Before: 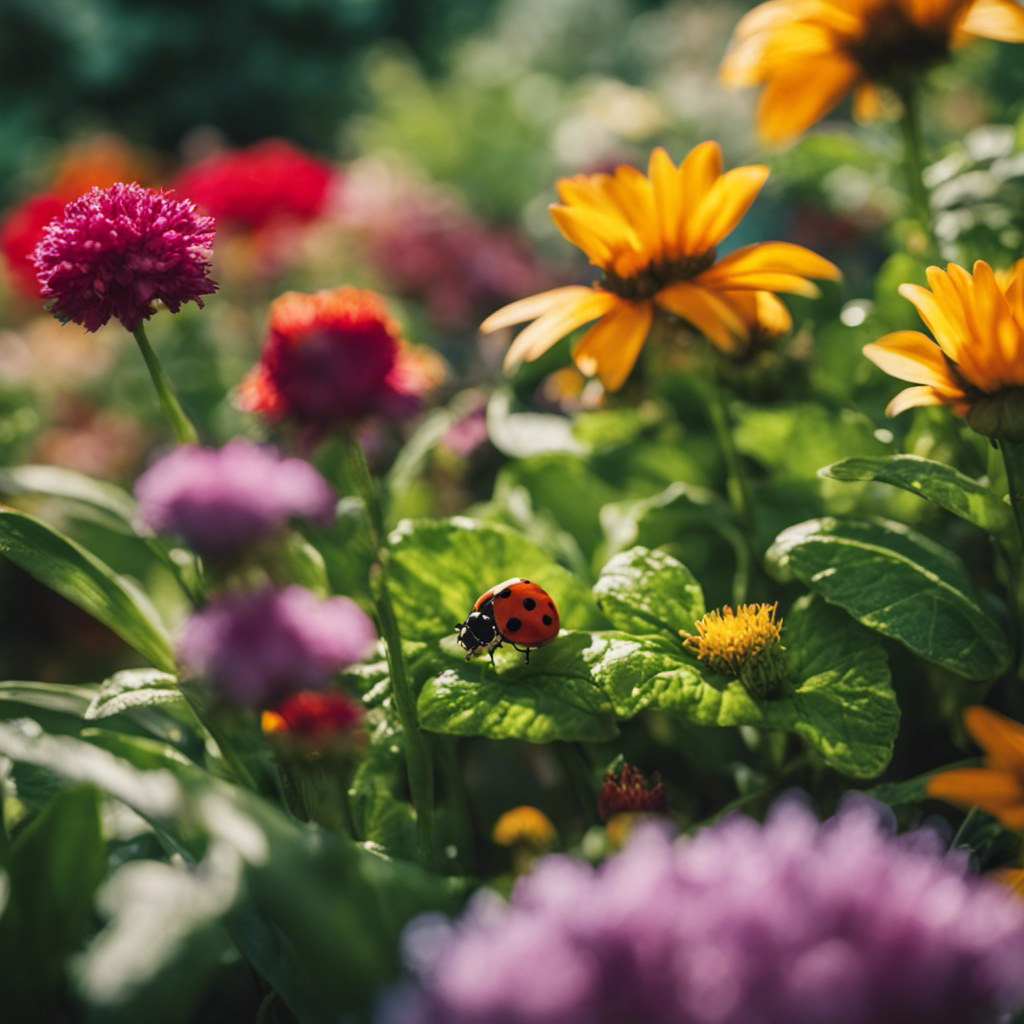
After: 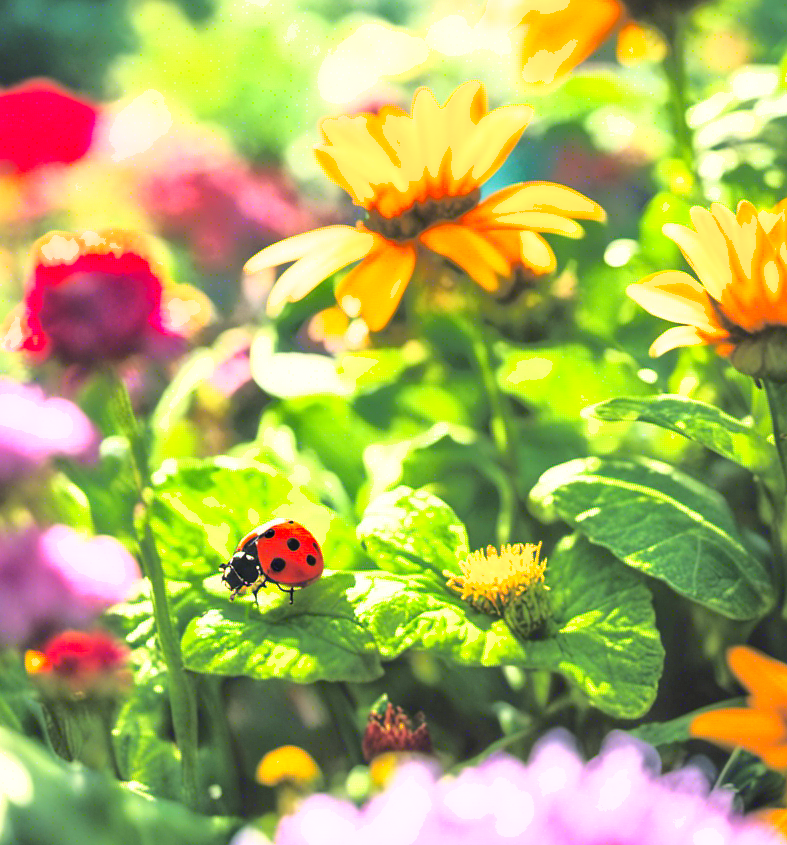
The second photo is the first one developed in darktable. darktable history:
shadows and highlights: shadows 39.87, highlights -60.05, highlights color adjustment 31.66%
base curve: curves: ch0 [(0, 0) (0.007, 0.004) (0.027, 0.03) (0.046, 0.07) (0.207, 0.54) (0.442, 0.872) (0.673, 0.972) (1, 1)]
exposure: black level correction 0, exposure 1.363 EV, compensate exposure bias true, compensate highlight preservation false
crop: left 23.076%, top 5.889%, bottom 11.576%
